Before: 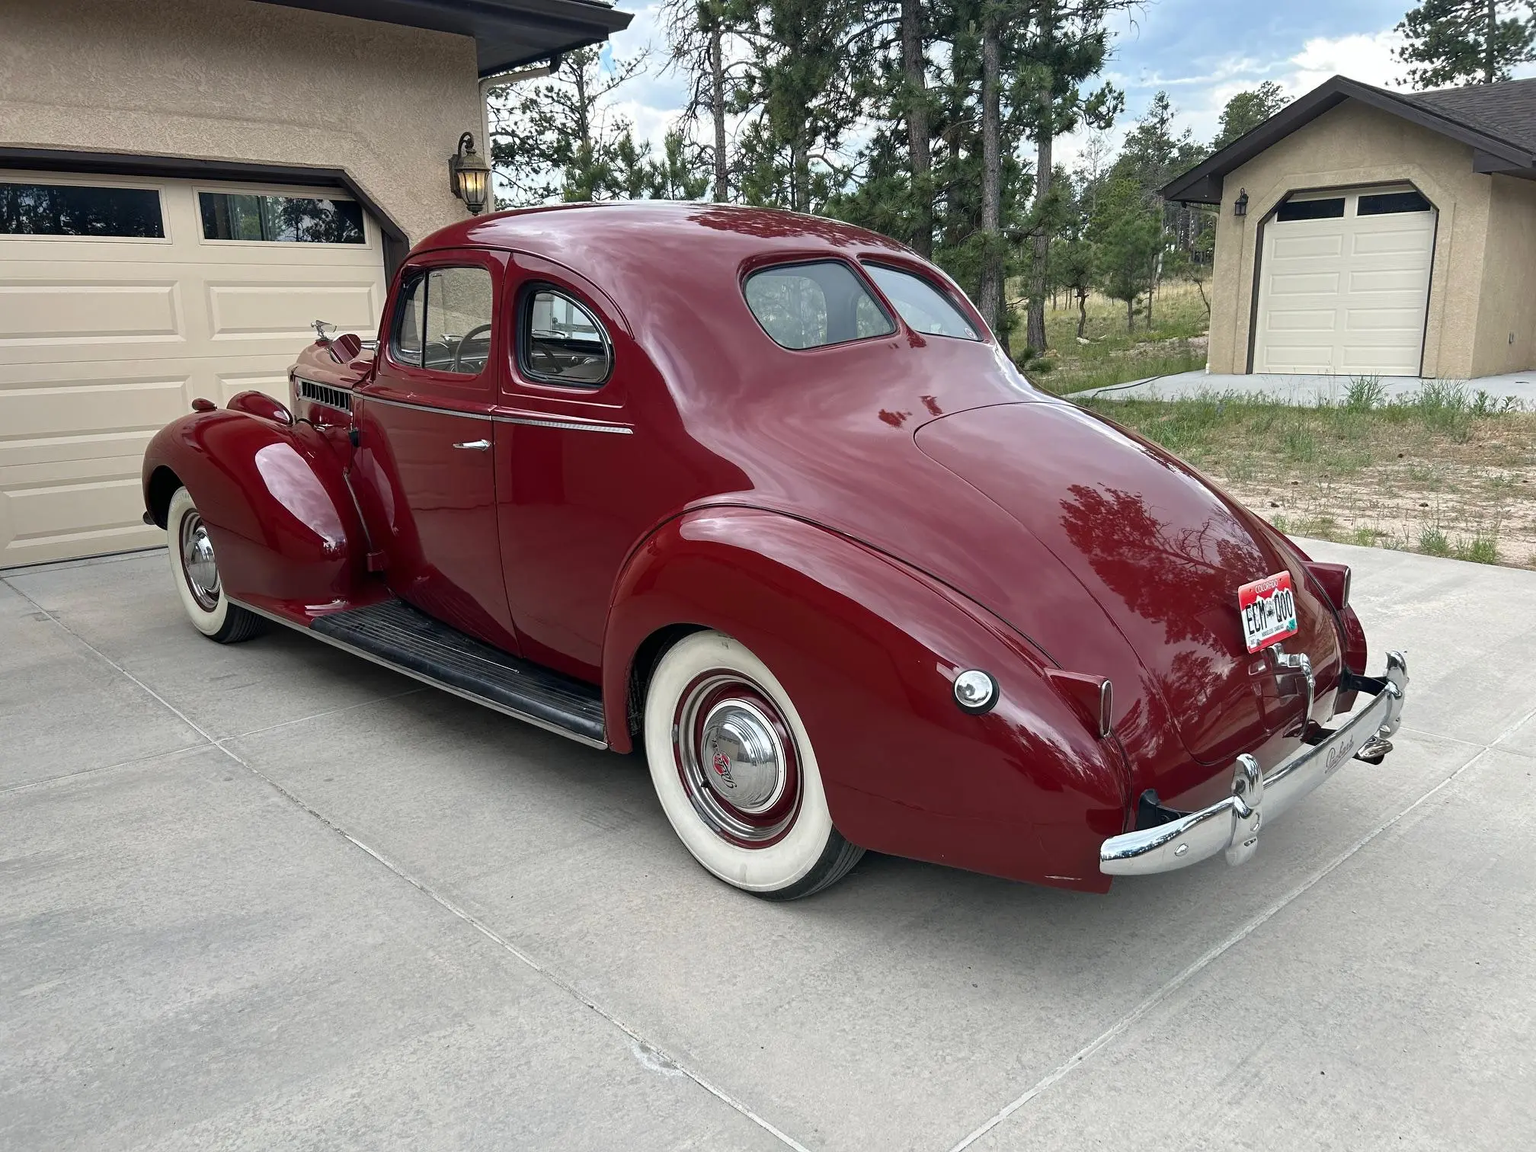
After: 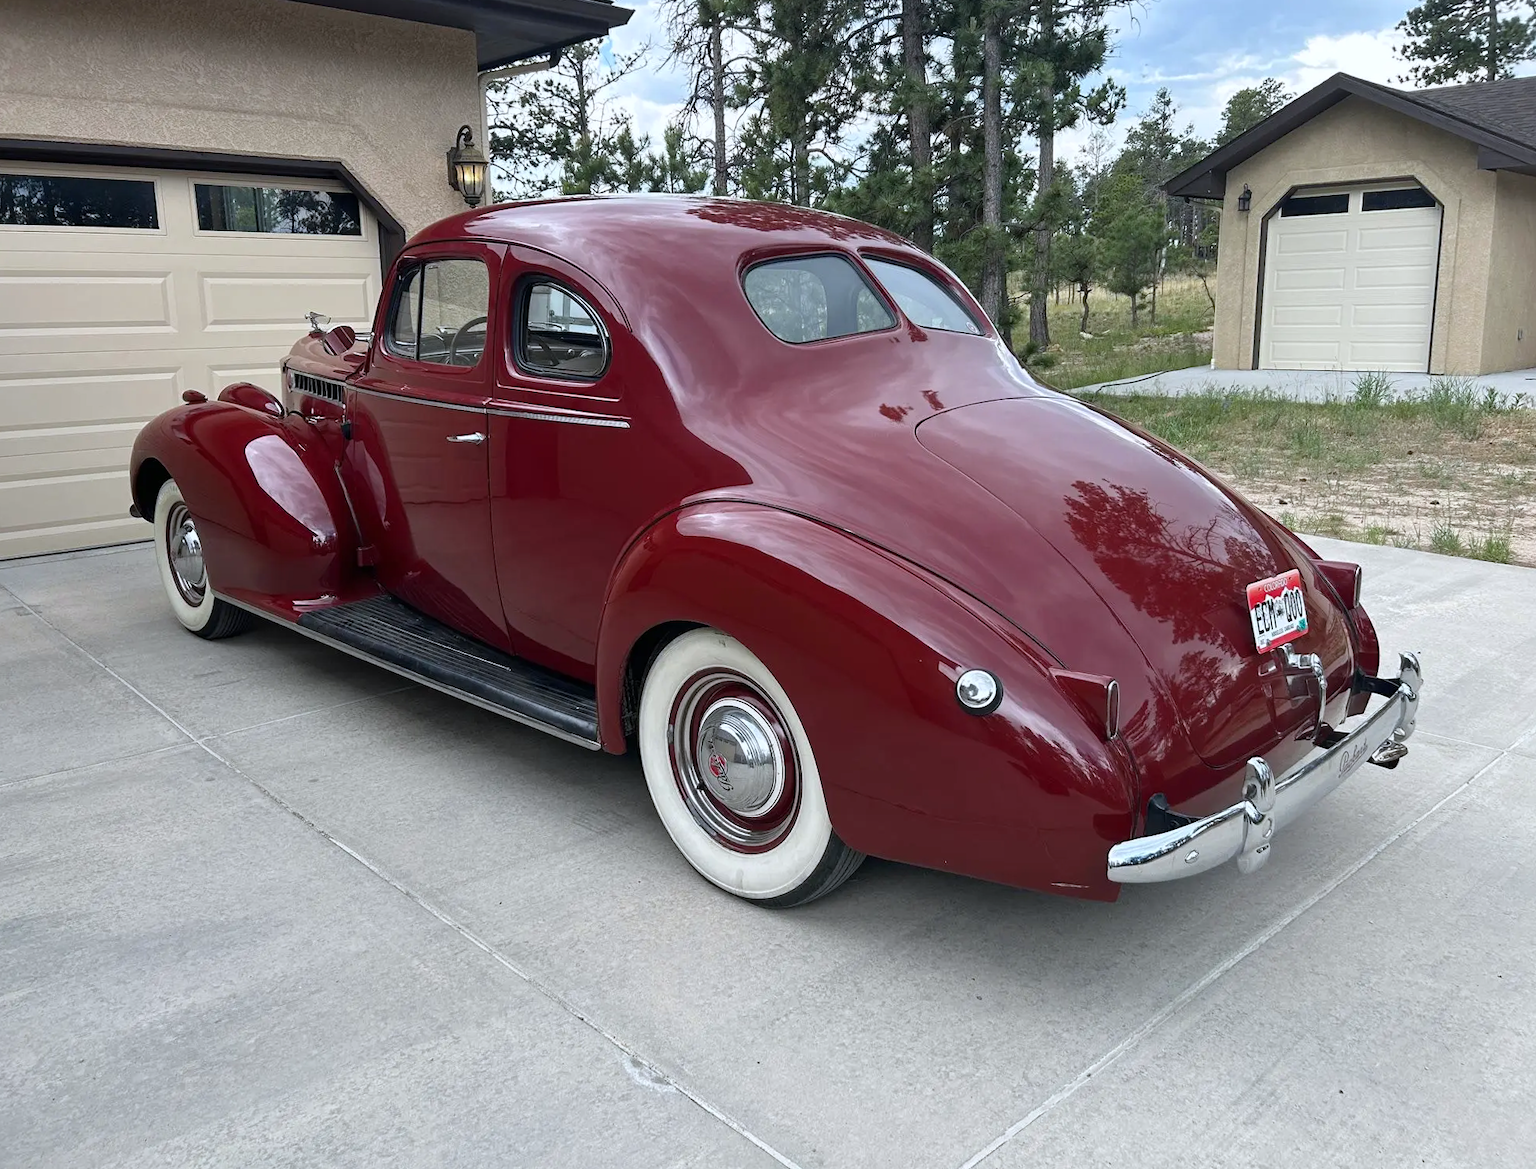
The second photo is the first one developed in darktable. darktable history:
rotate and perspective: rotation 0.226°, lens shift (vertical) -0.042, crop left 0.023, crop right 0.982, crop top 0.006, crop bottom 0.994
white balance: red 0.976, blue 1.04
